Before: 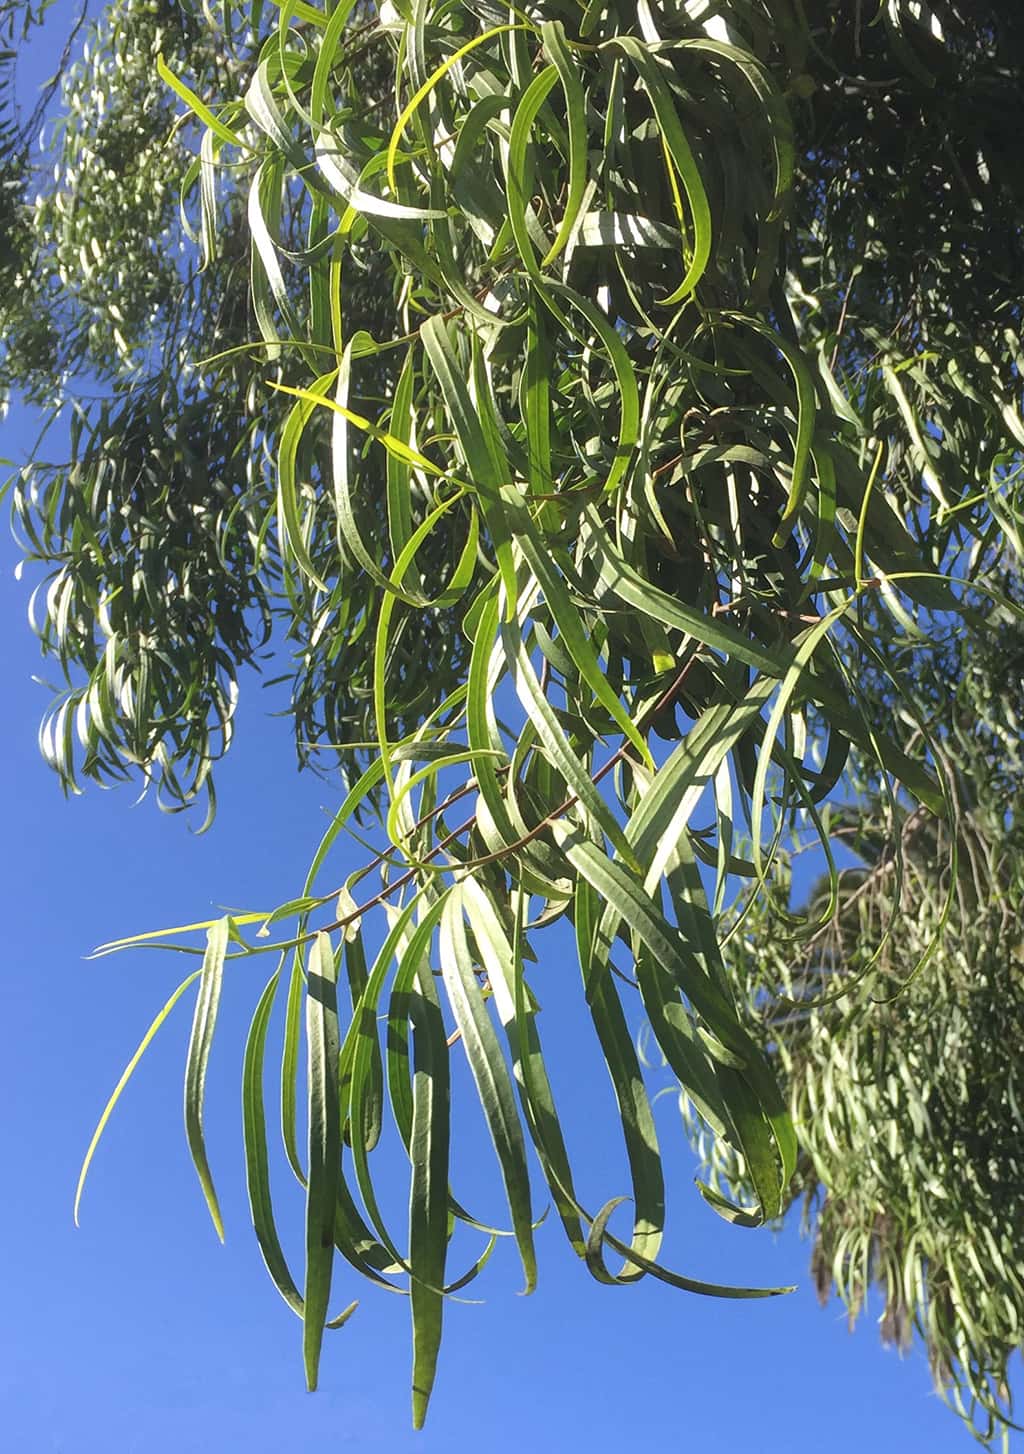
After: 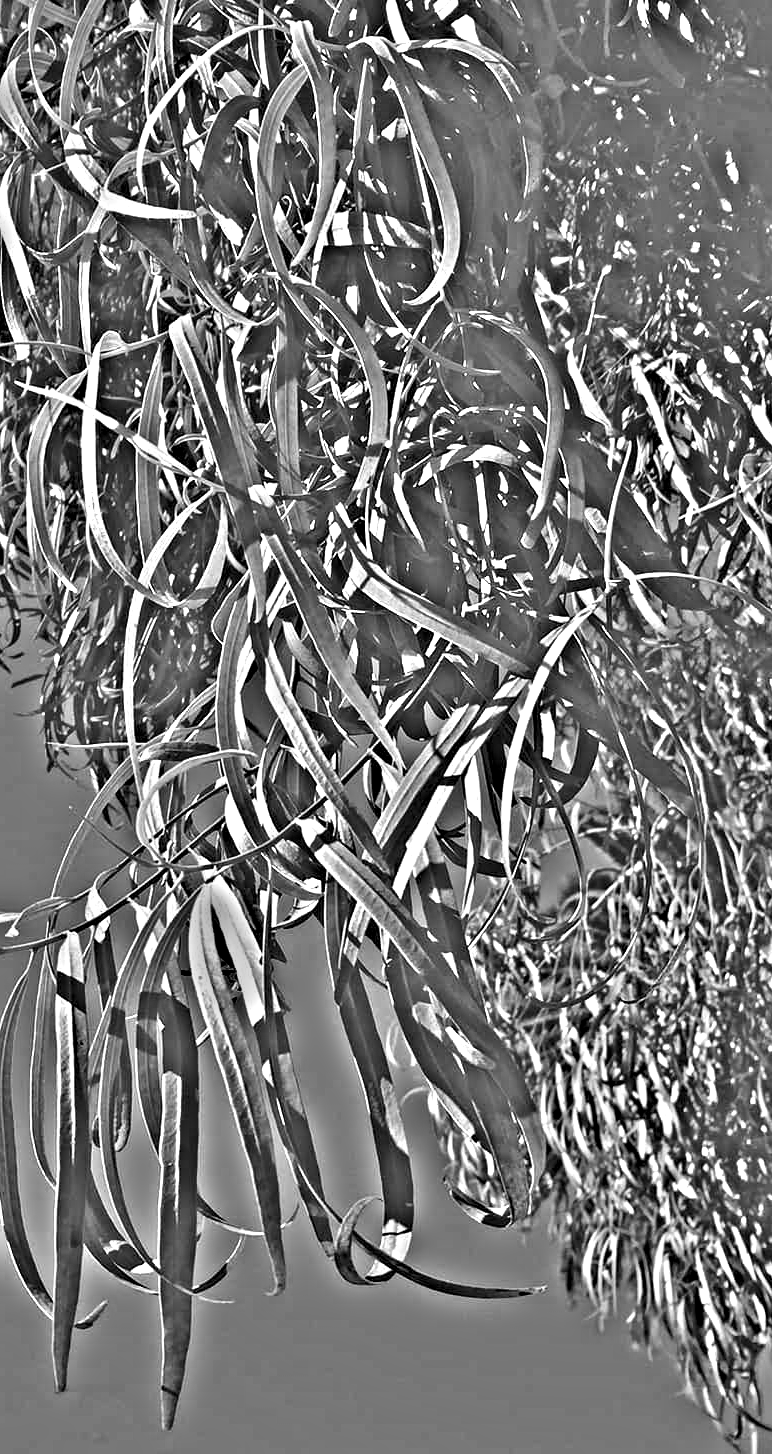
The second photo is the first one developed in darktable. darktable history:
highpass: on, module defaults
crop and rotate: left 24.6%
